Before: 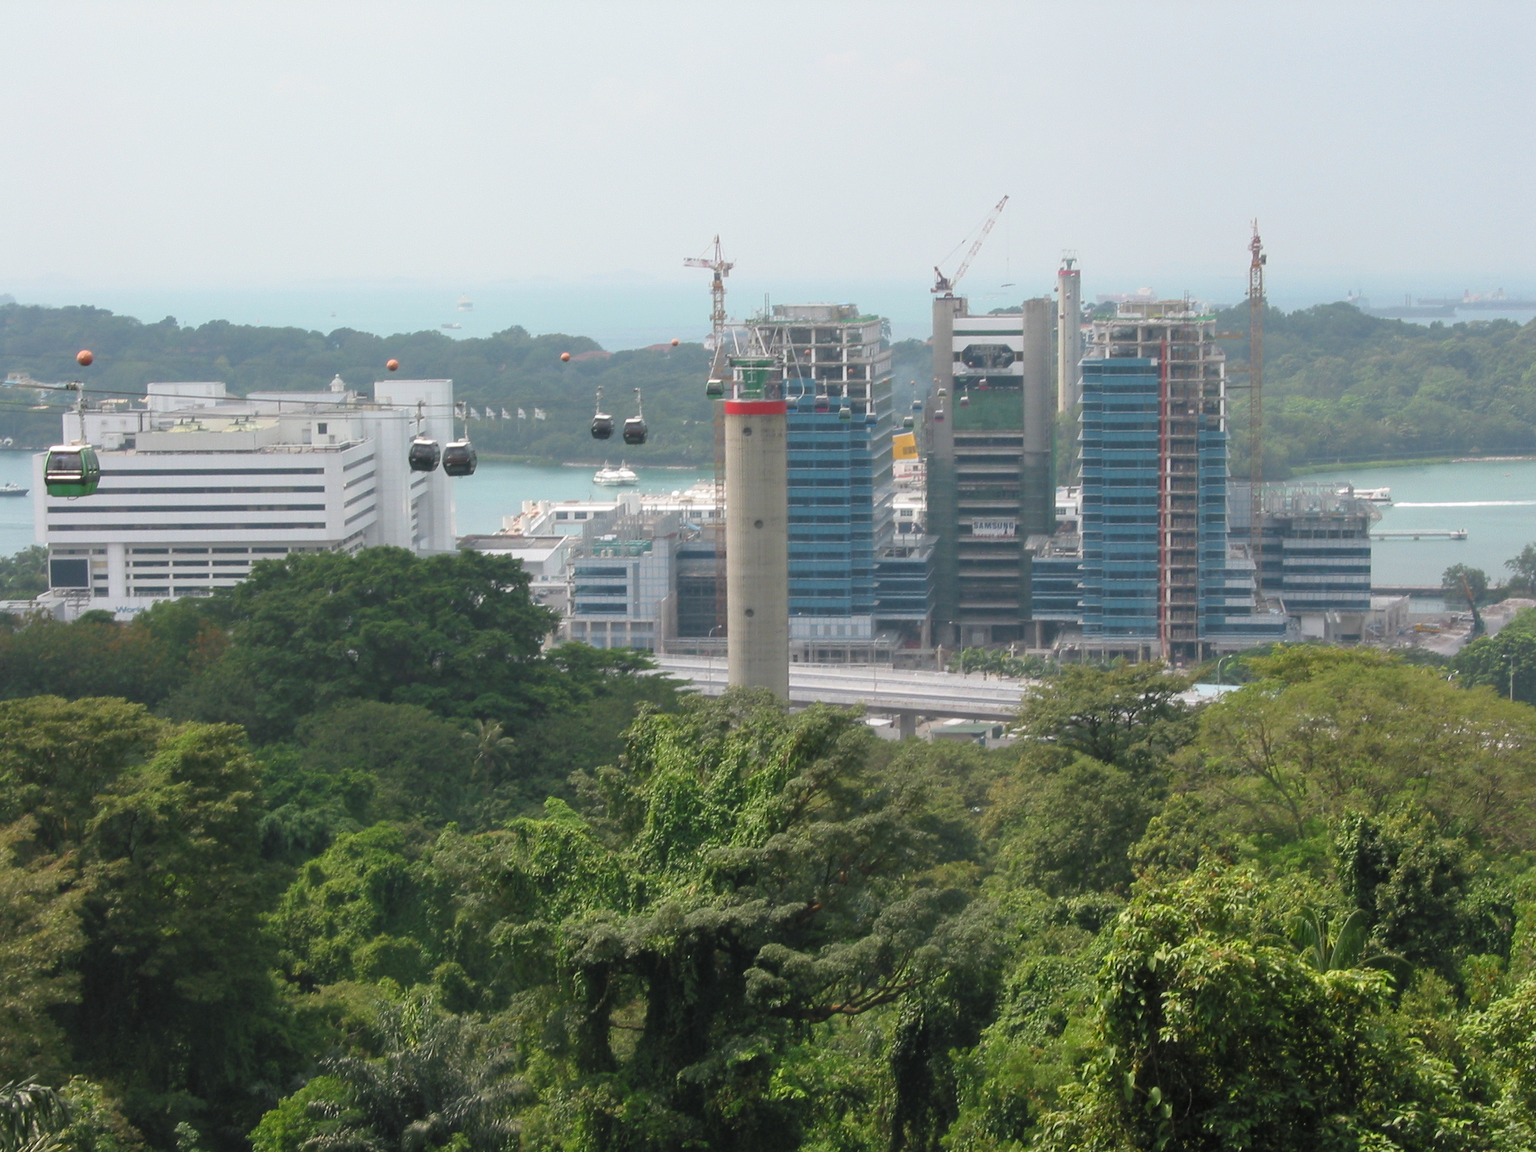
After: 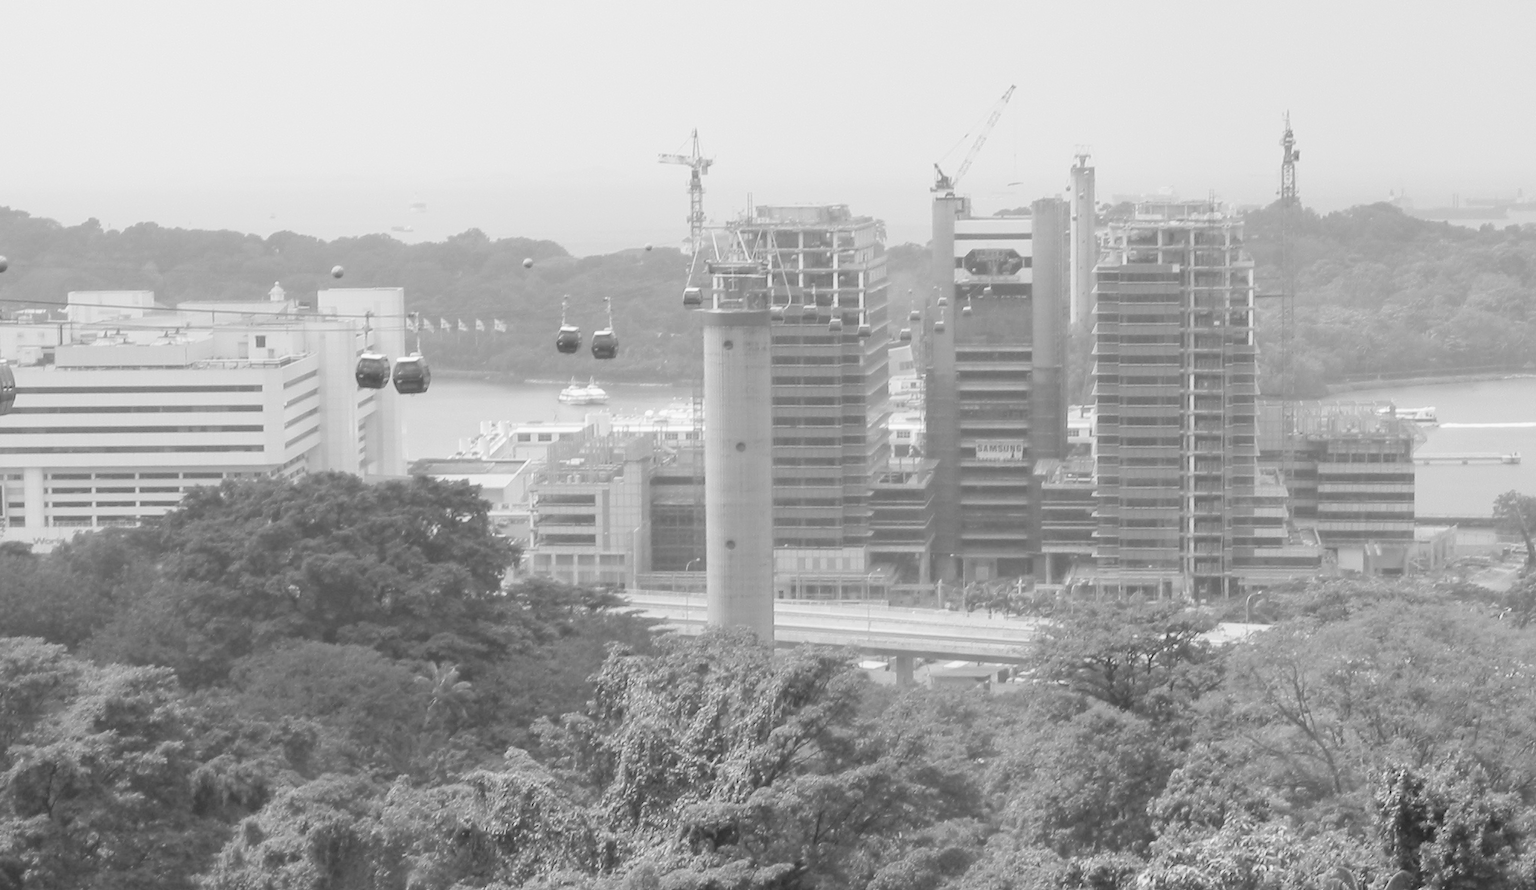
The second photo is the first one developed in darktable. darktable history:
monochrome: a 32, b 64, size 2.3
global tonemap: drago (0.7, 100)
crop: left 5.596%, top 10.314%, right 3.534%, bottom 19.395%
